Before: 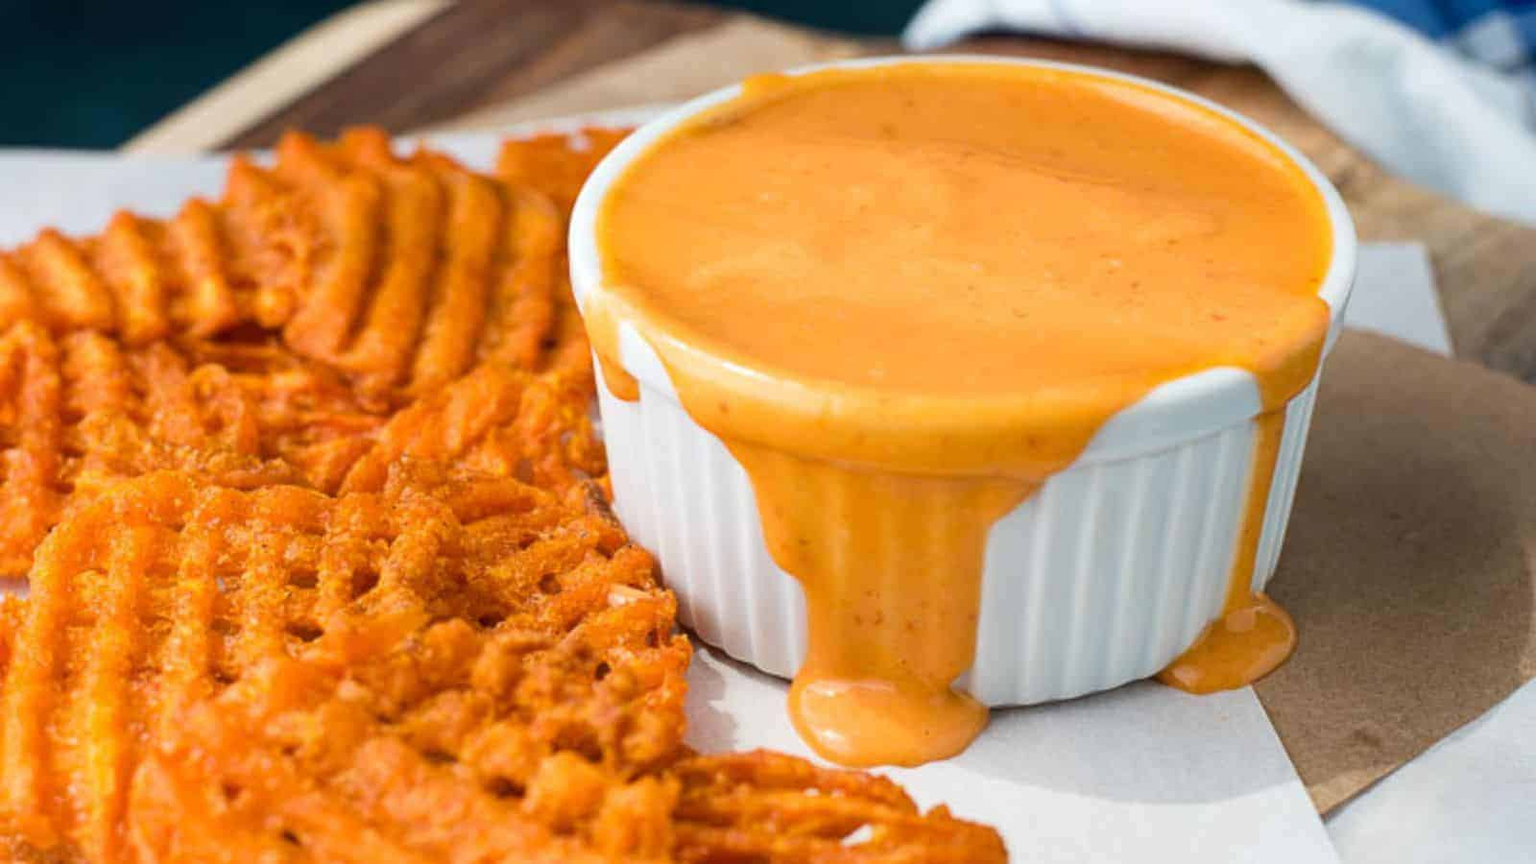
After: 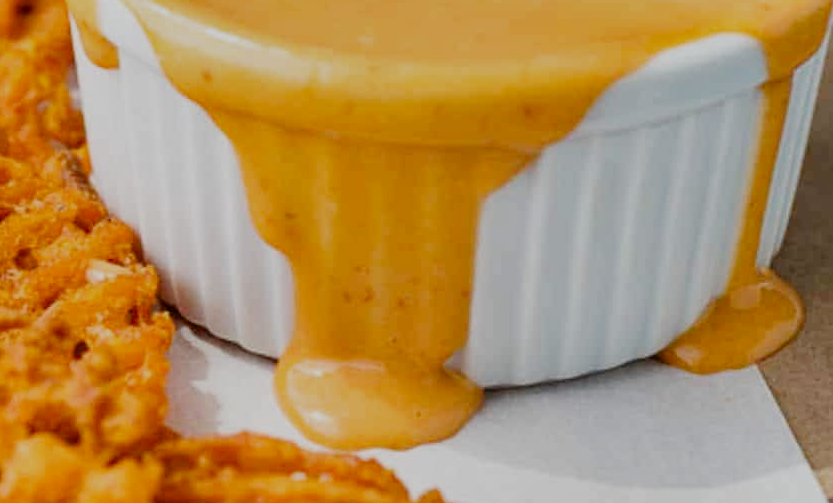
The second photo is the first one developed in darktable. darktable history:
crop: left 34.213%, top 38.822%, right 13.672%, bottom 5.258%
shadows and highlights: shadows 52.72, soften with gaussian
filmic rgb: black relative exposure -7.65 EV, white relative exposure 4.56 EV, hardness 3.61, preserve chrominance no, color science v4 (2020), contrast in shadows soft
